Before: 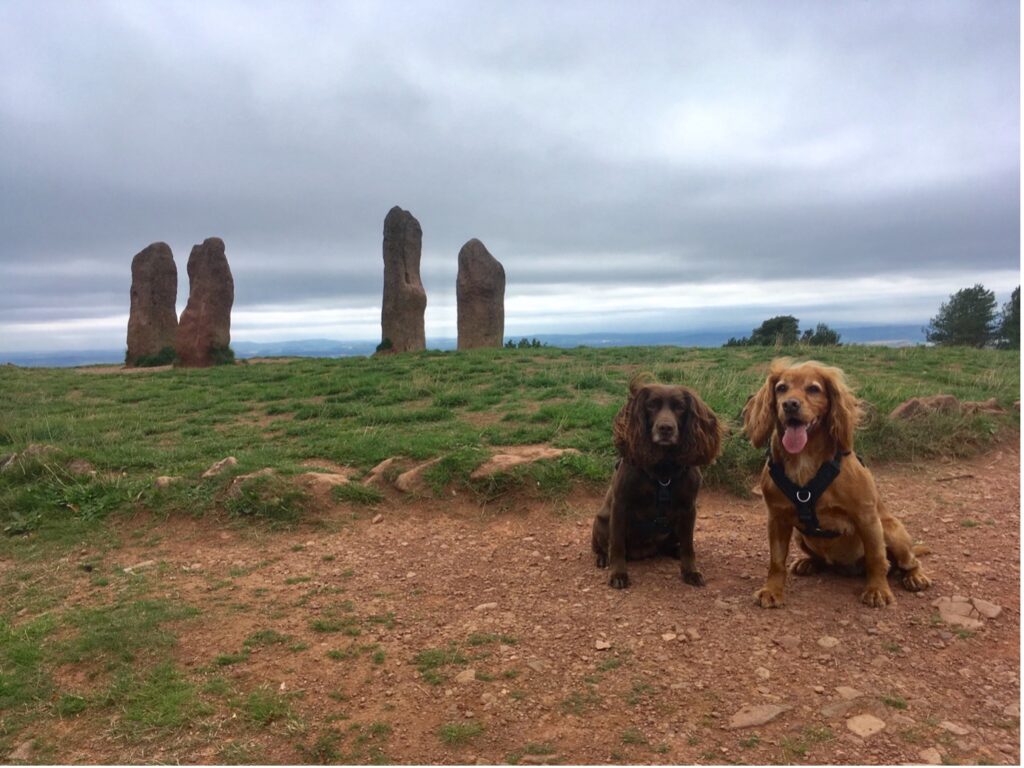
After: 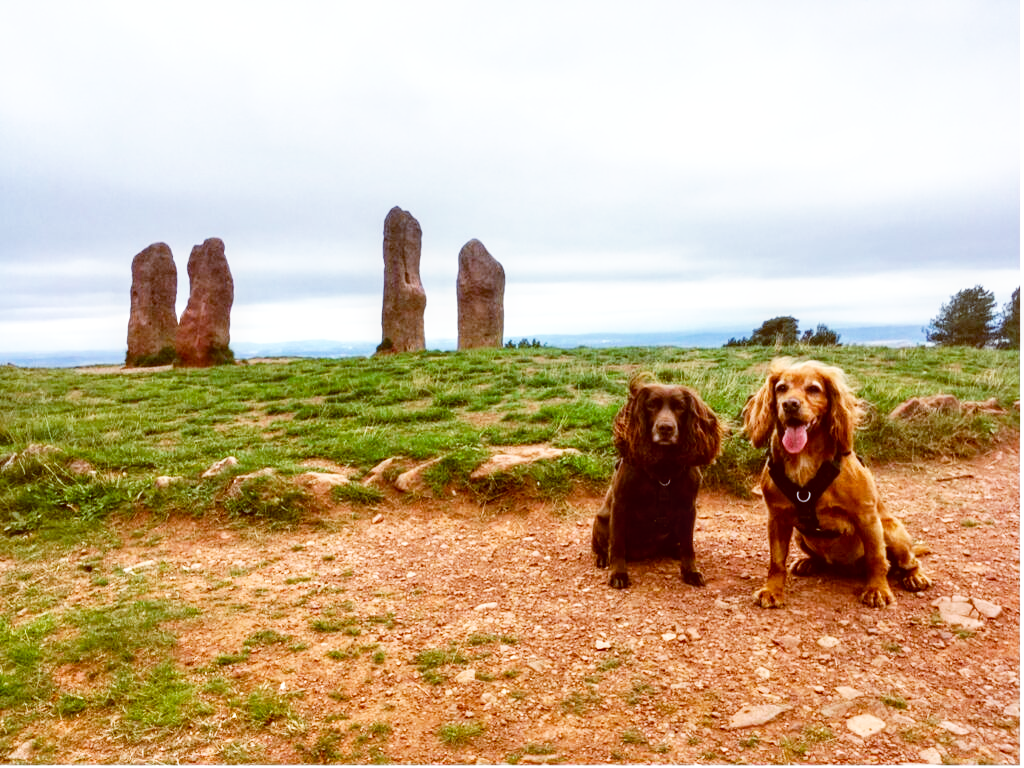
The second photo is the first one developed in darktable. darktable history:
local contrast: on, module defaults
base curve: curves: ch0 [(0, 0) (0.007, 0.004) (0.027, 0.03) (0.046, 0.07) (0.207, 0.54) (0.442, 0.872) (0.673, 0.972) (1, 1)], preserve colors none
color balance: lift [1, 1.015, 1.004, 0.985], gamma [1, 0.958, 0.971, 1.042], gain [1, 0.956, 0.977, 1.044]
